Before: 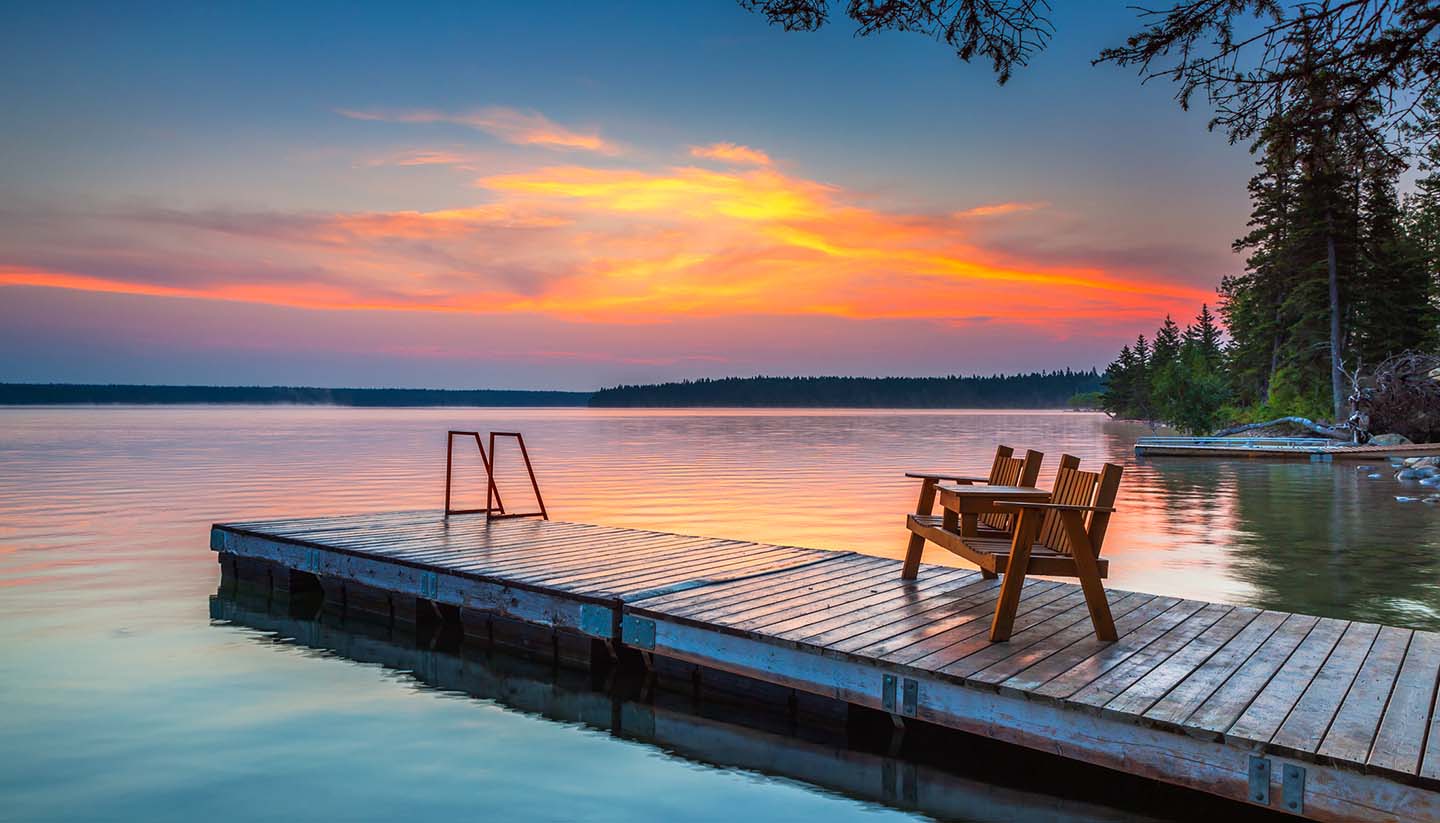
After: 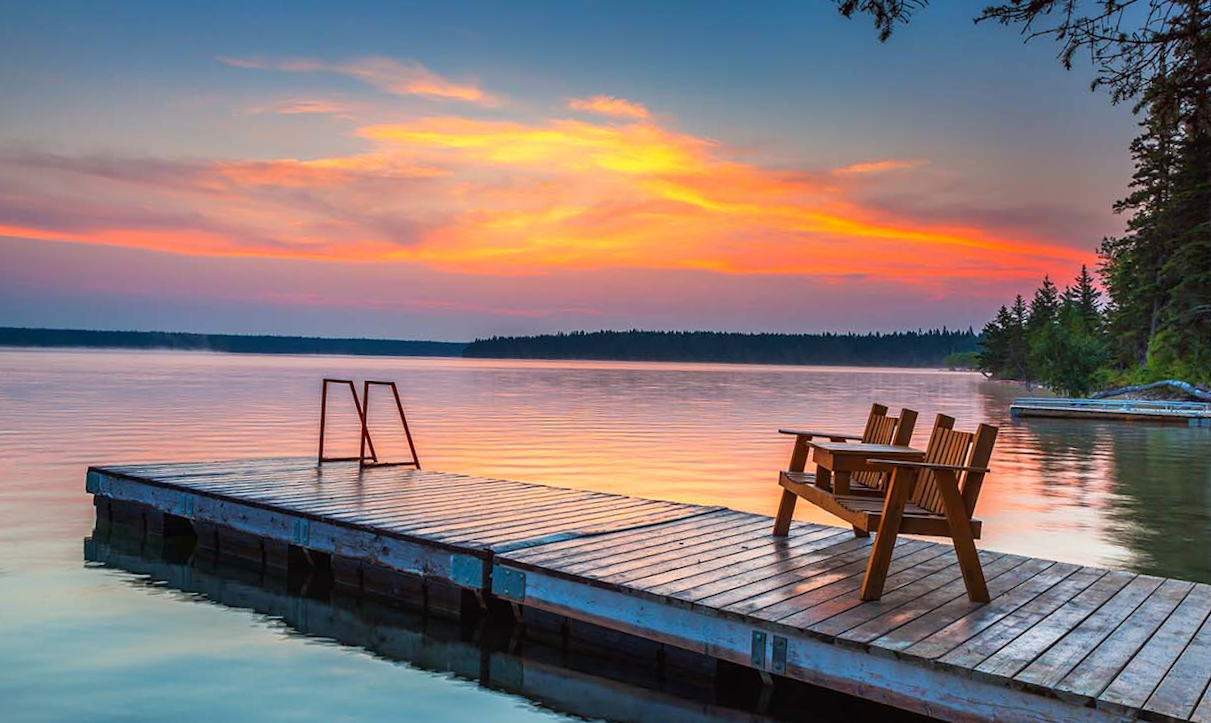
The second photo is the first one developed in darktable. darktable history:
crop and rotate: angle -3.27°, left 5.211%, top 5.211%, right 4.607%, bottom 4.607%
rotate and perspective: rotation -2.22°, lens shift (horizontal) -0.022, automatic cropping off
